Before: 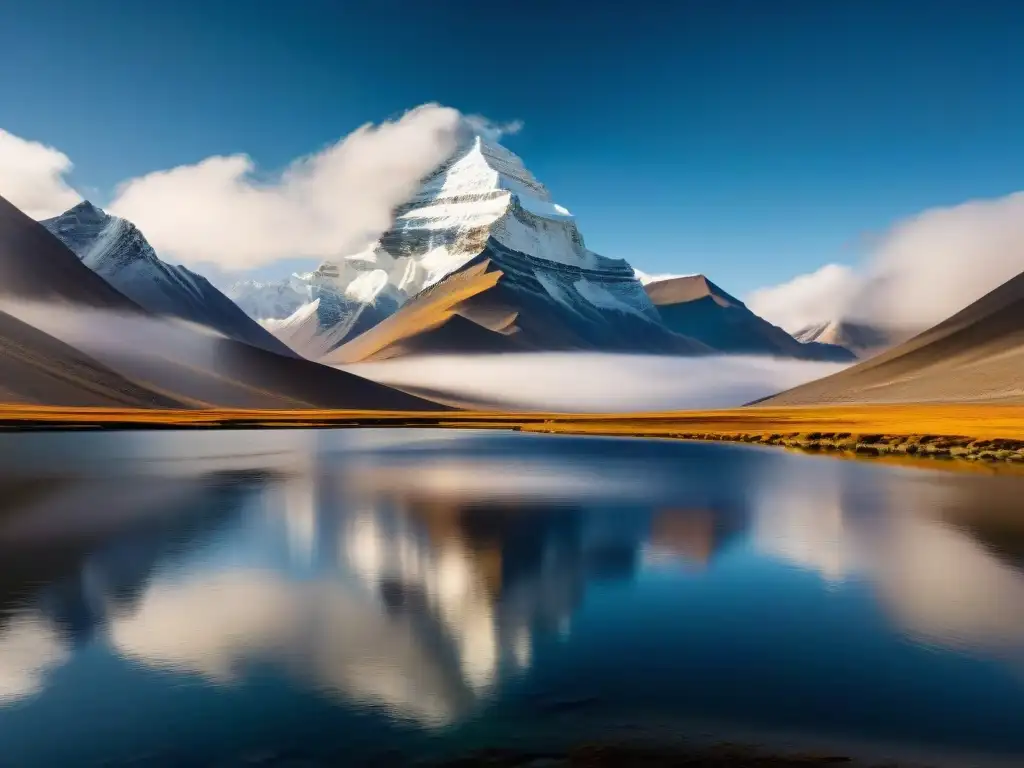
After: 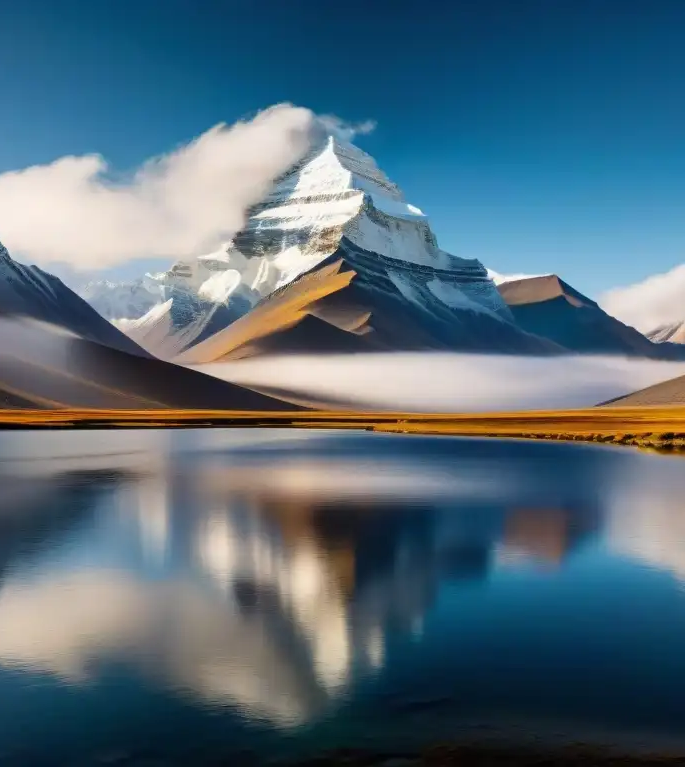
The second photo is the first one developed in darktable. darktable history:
crop and rotate: left 14.419%, right 18.627%
